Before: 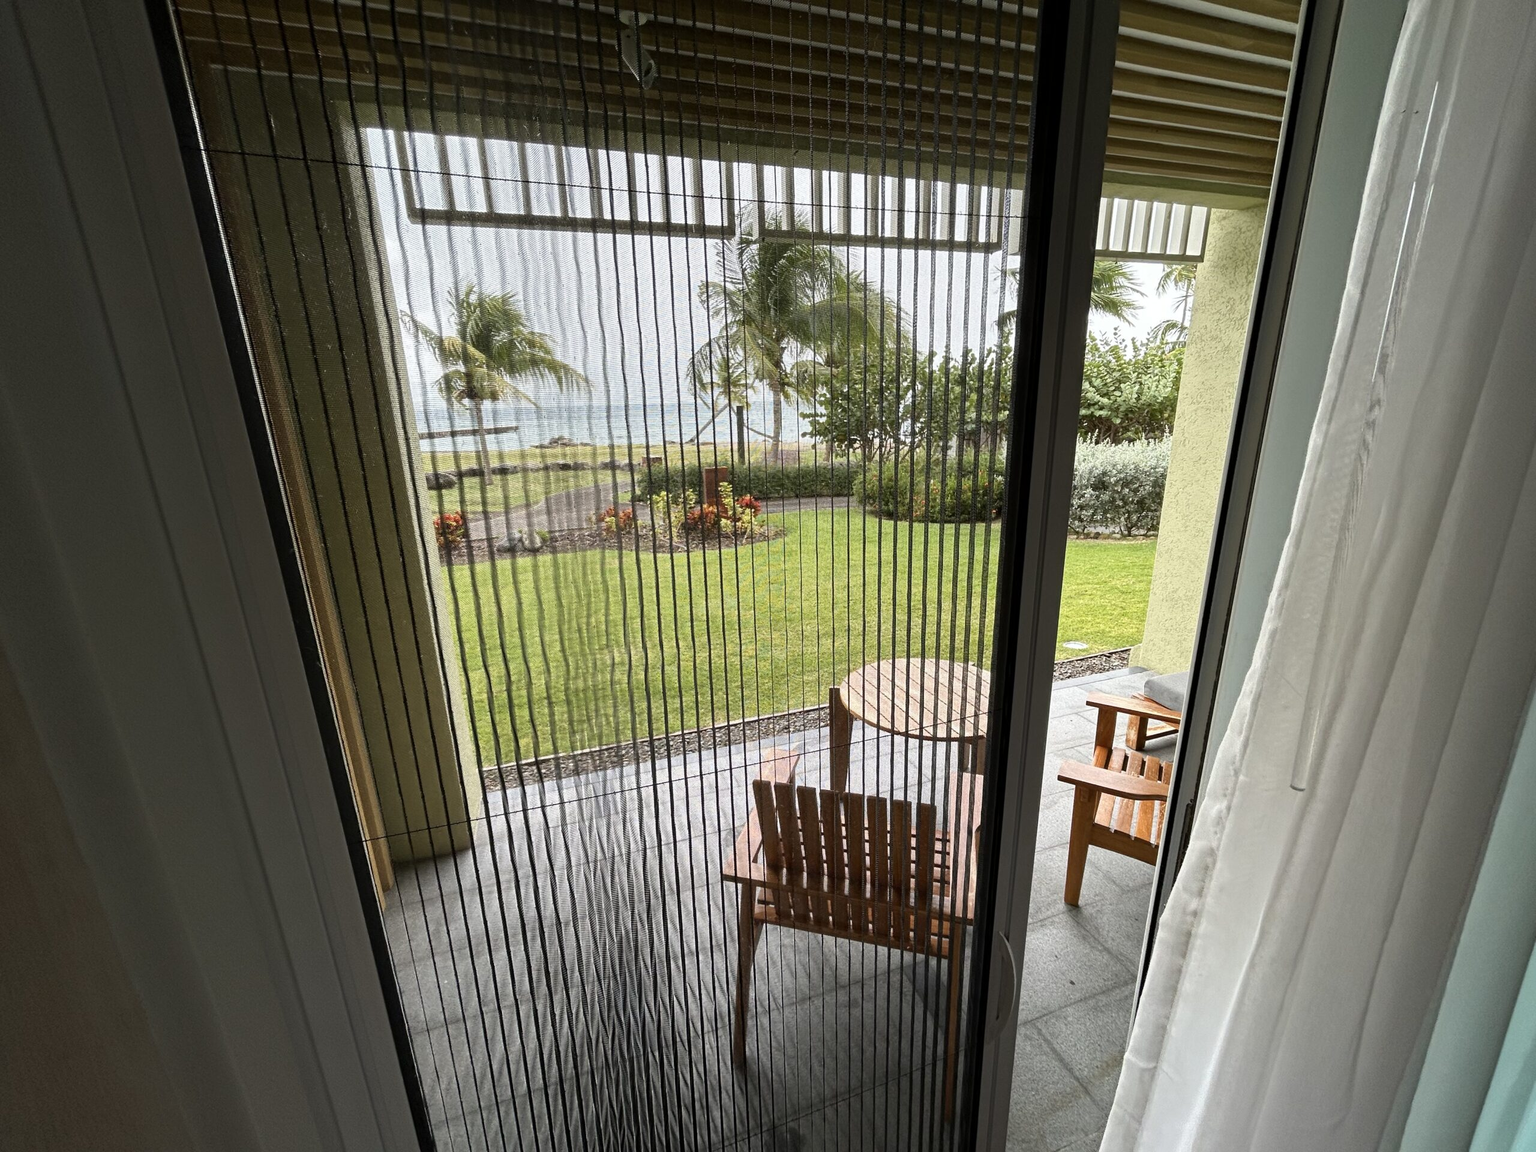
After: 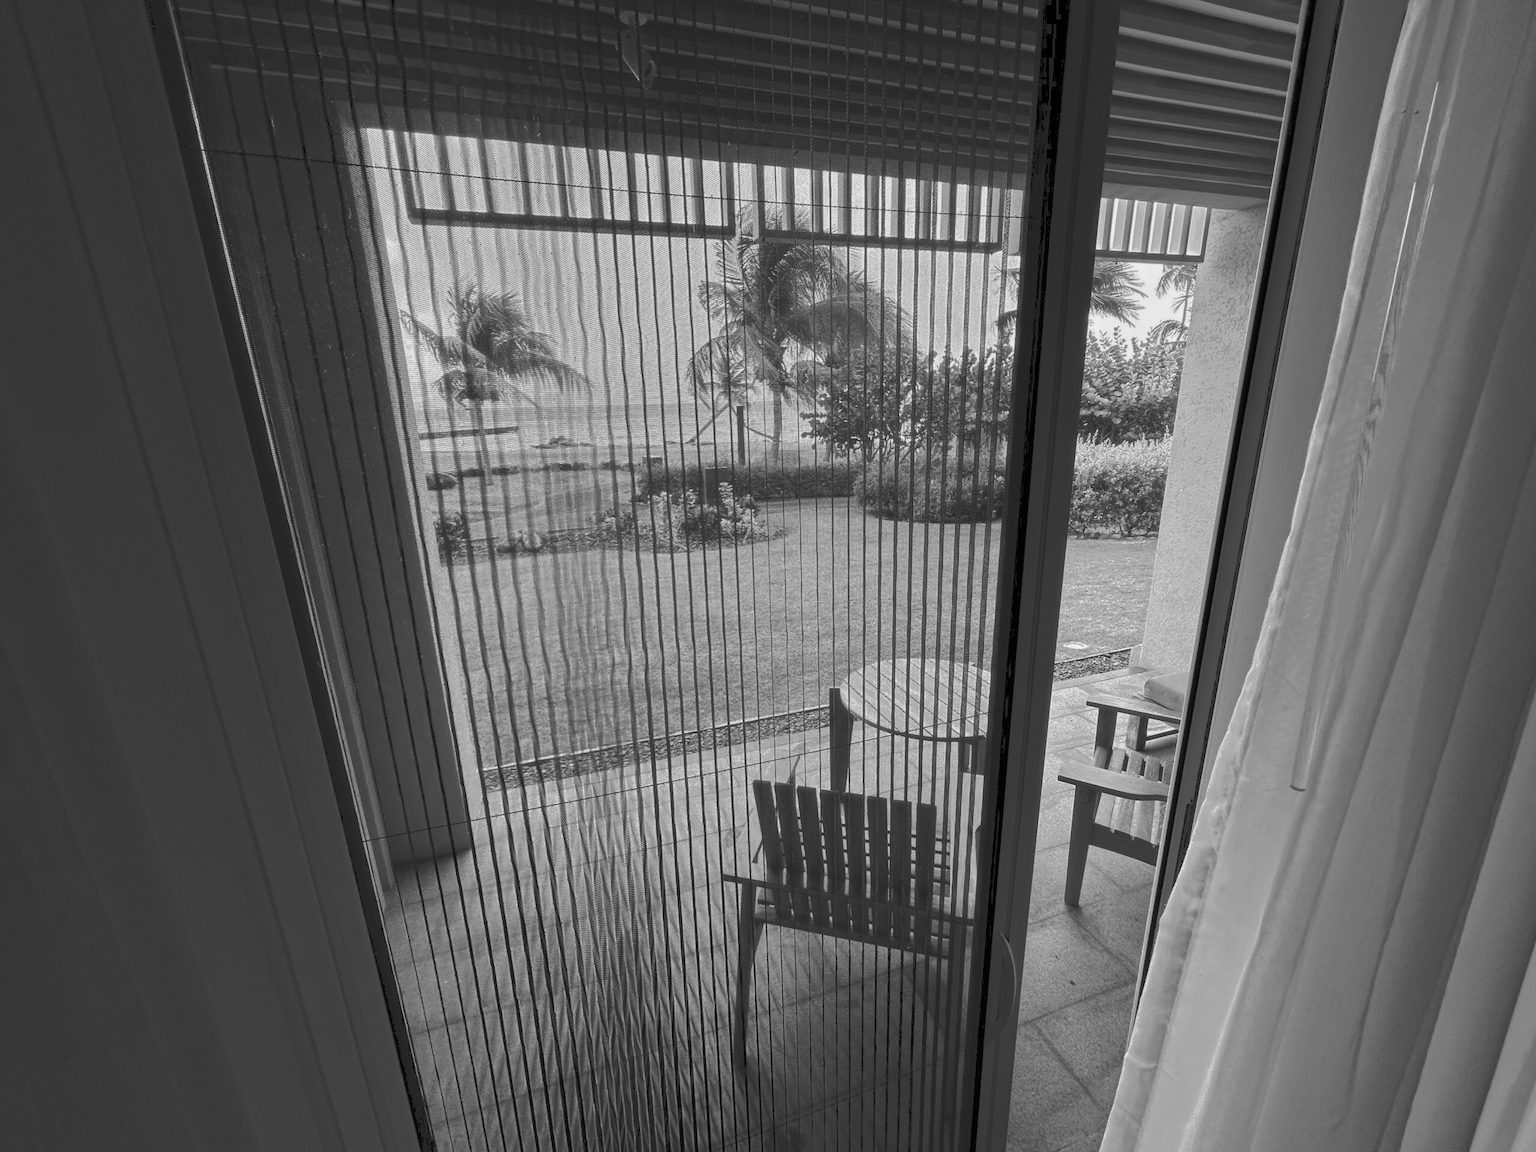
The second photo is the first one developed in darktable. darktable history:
haze removal: compatibility mode true, adaptive false
monochrome: a 32, b 64, size 2.3
soften: size 10%, saturation 50%, brightness 0.2 EV, mix 10%
color correction: highlights a* 17.03, highlights b* 0.205, shadows a* -15.38, shadows b* -14.56, saturation 1.5
white balance: red 0.954, blue 1.079
color calibration: illuminant Planckian (black body), x 0.375, y 0.373, temperature 4117 K
tone curve: curves: ch0 [(0, 0) (0.003, 0.149) (0.011, 0.152) (0.025, 0.154) (0.044, 0.164) (0.069, 0.179) (0.1, 0.194) (0.136, 0.211) (0.177, 0.232) (0.224, 0.258) (0.277, 0.289) (0.335, 0.326) (0.399, 0.371) (0.468, 0.438) (0.543, 0.504) (0.623, 0.569) (0.709, 0.642) (0.801, 0.716) (0.898, 0.775) (1, 1)], preserve colors none
